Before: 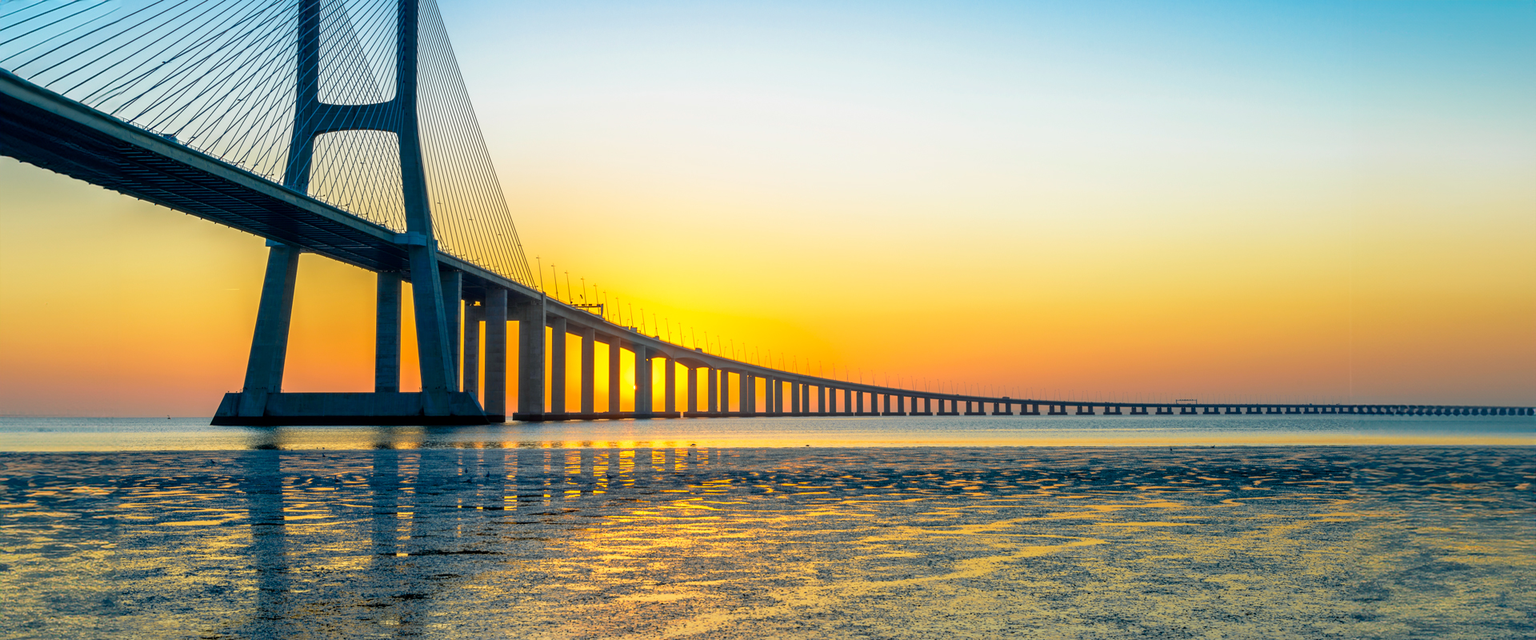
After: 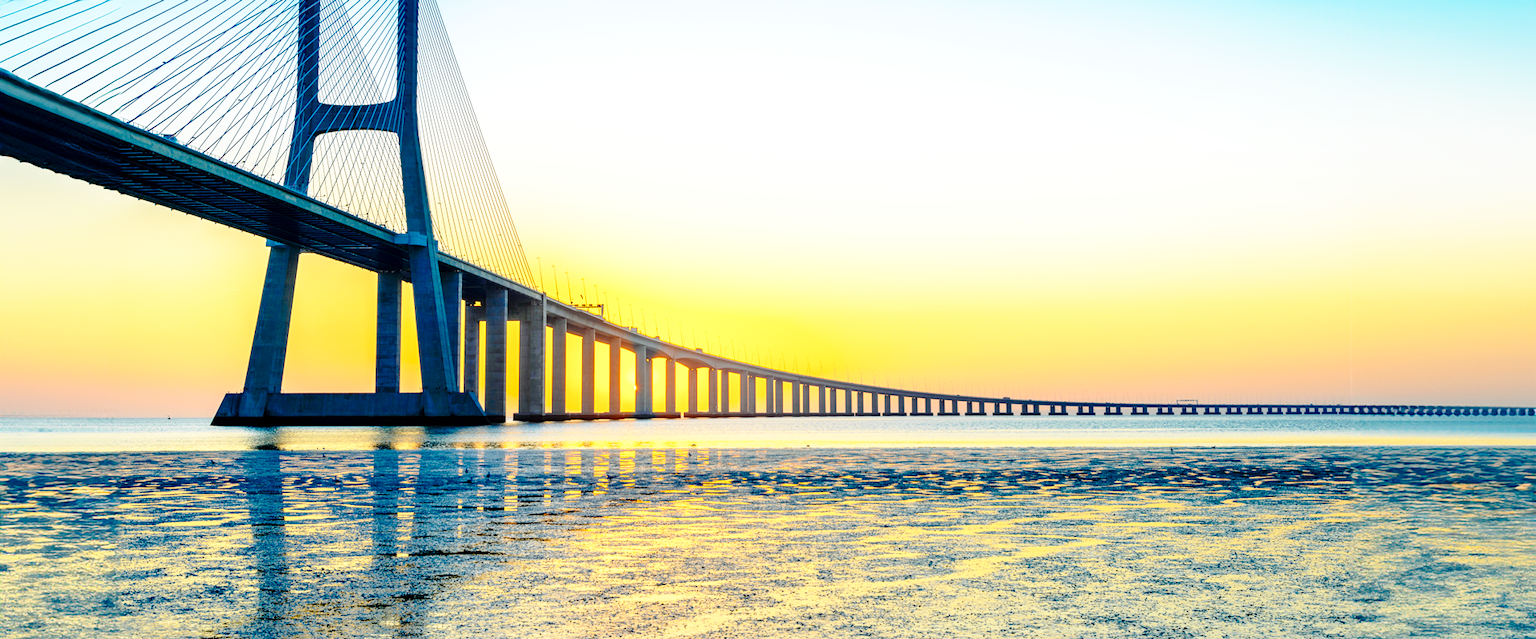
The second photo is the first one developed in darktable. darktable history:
base curve: curves: ch0 [(0, 0) (0.028, 0.03) (0.105, 0.232) (0.387, 0.748) (0.754, 0.968) (1, 1)], fusion 1, exposure shift 0.576, preserve colors none
